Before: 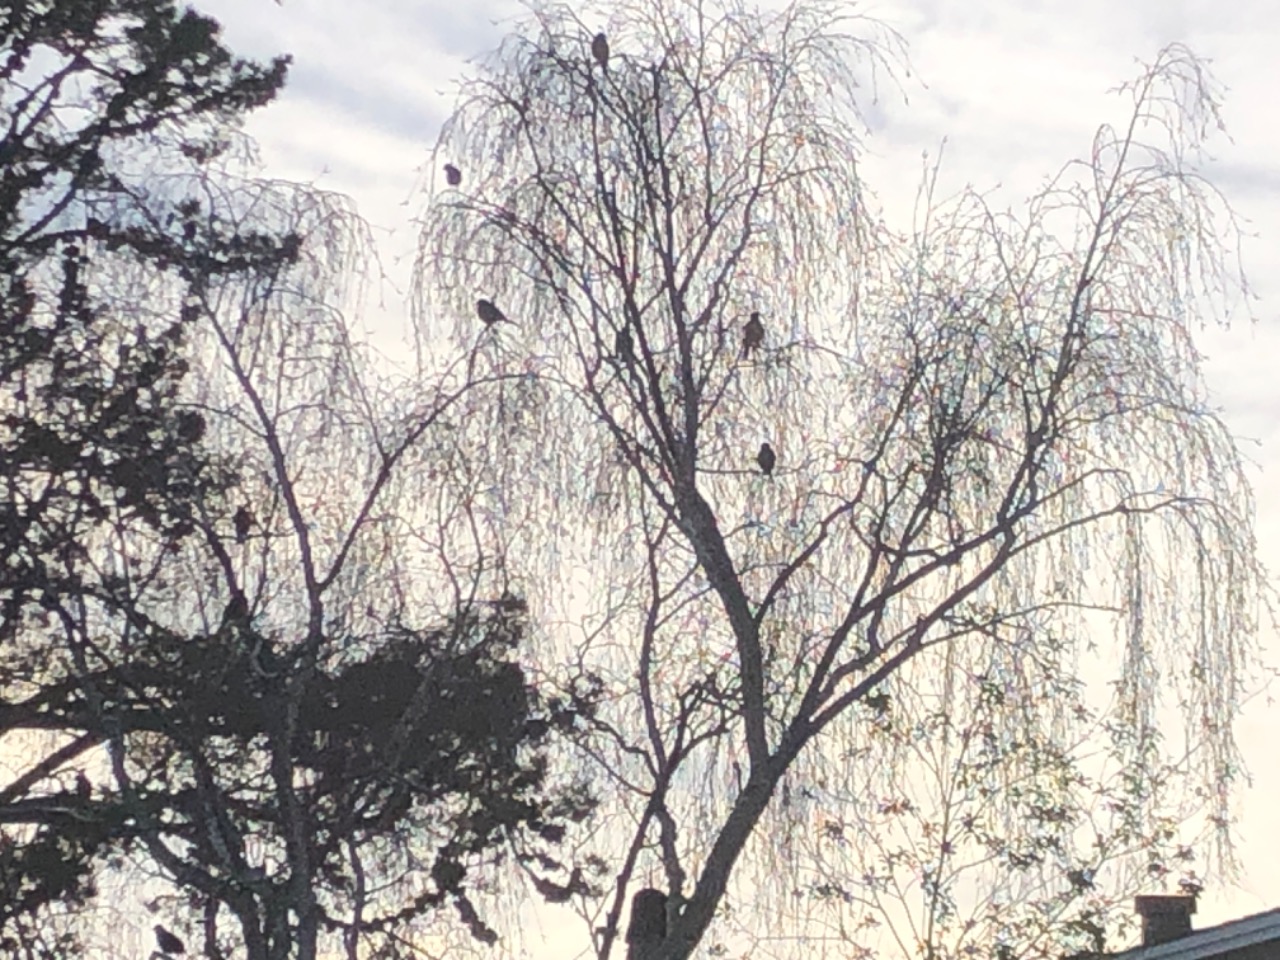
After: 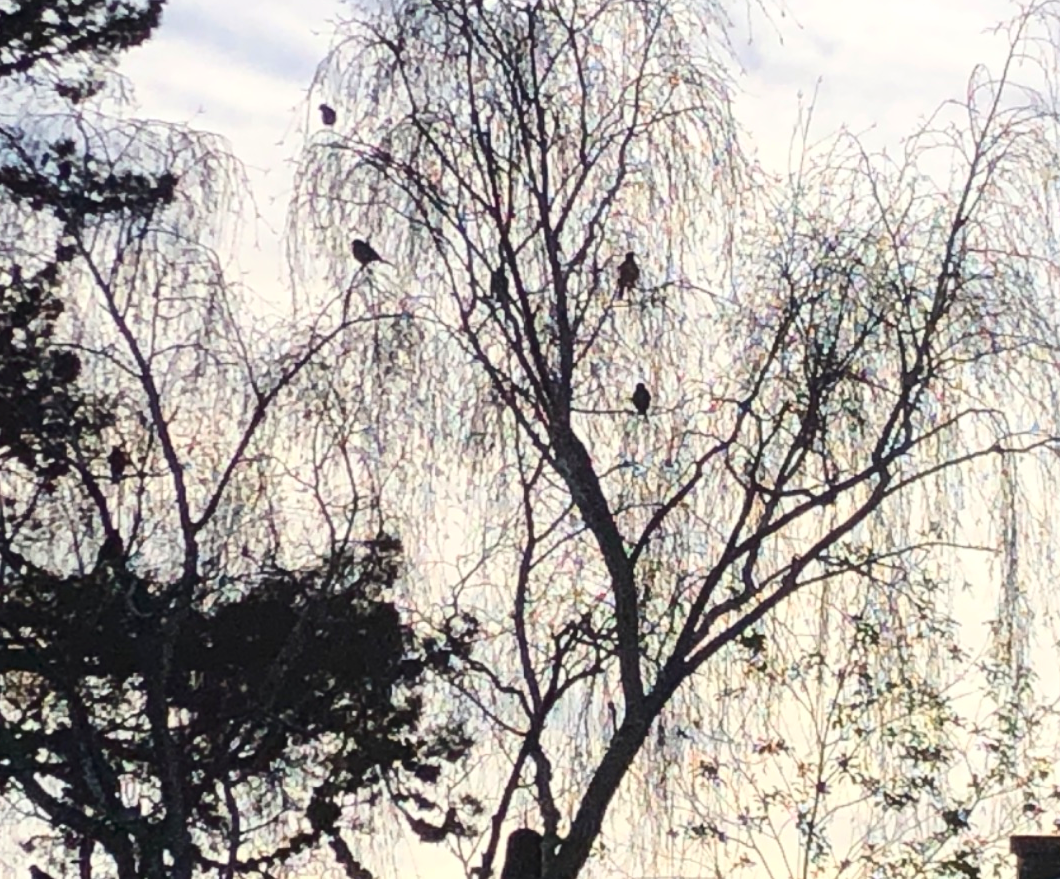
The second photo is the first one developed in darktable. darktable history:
crop: left 9.807%, top 6.259%, right 7.334%, bottom 2.177%
contrast brightness saturation: contrast 0.22, brightness -0.19, saturation 0.24
